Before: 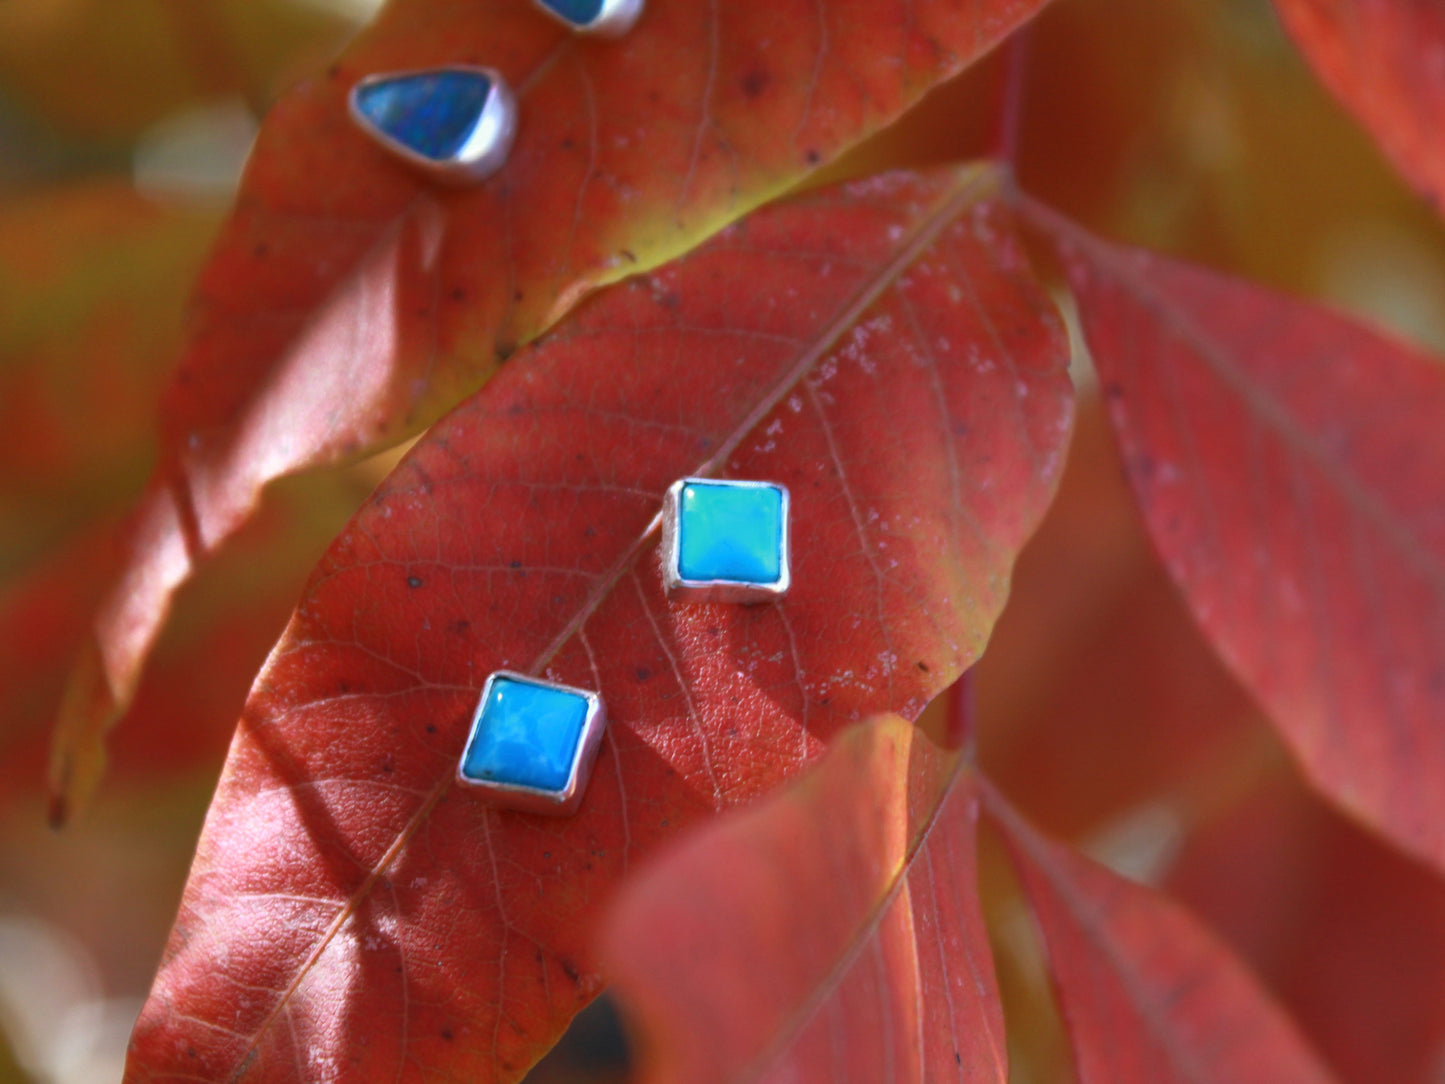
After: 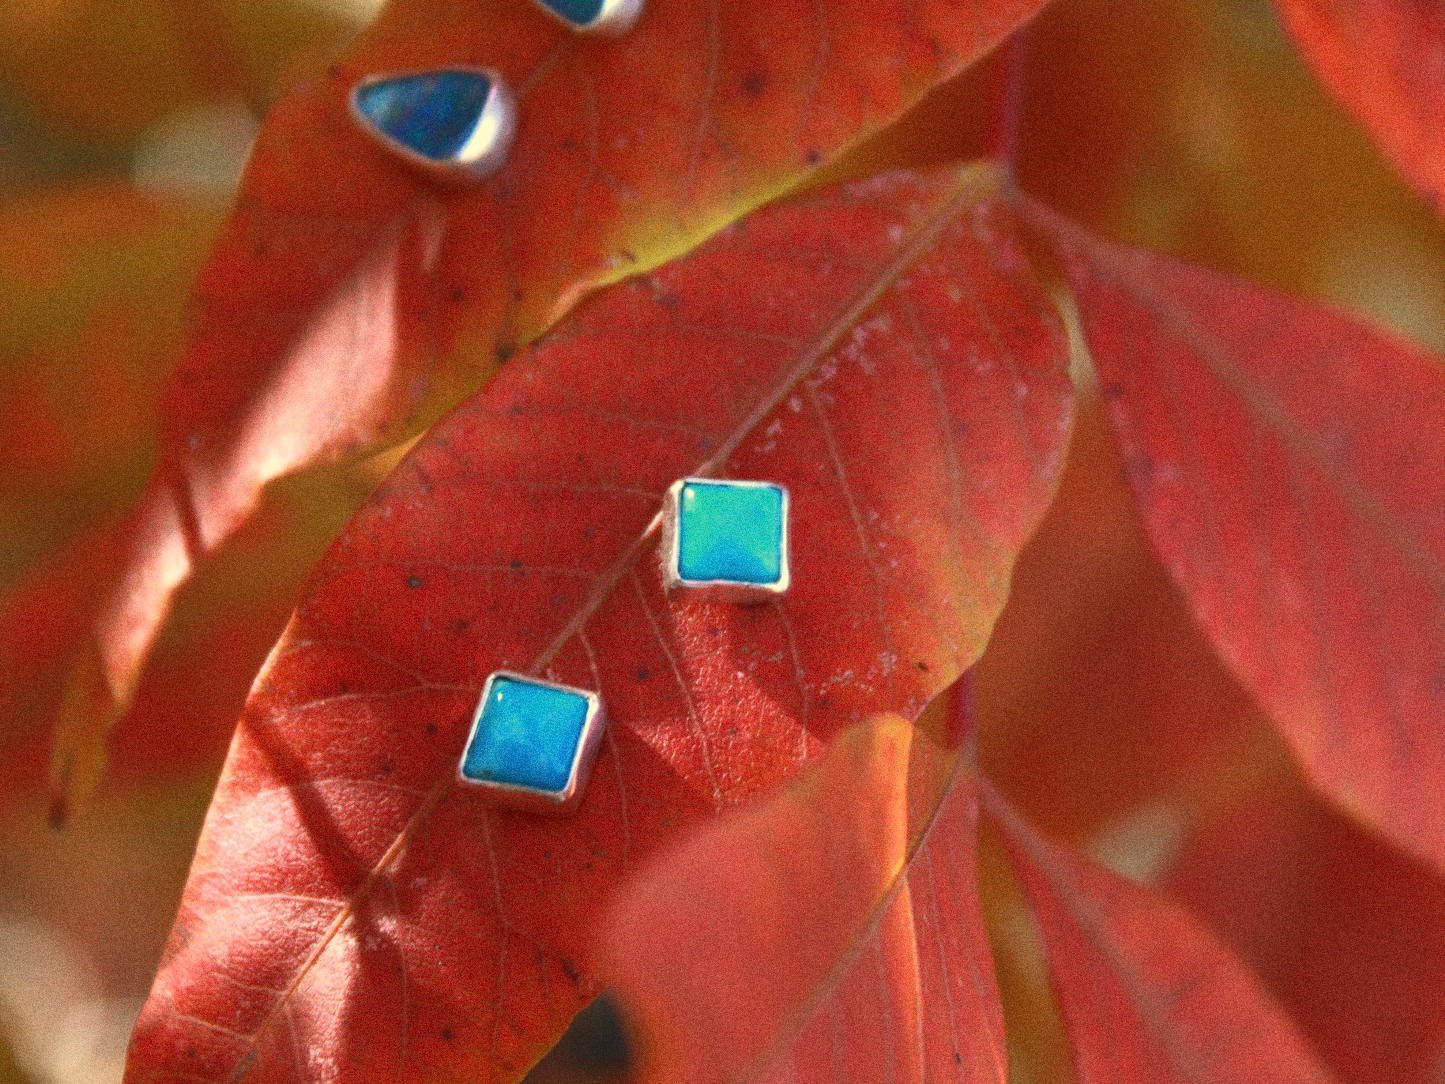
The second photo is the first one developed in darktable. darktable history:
grain: coarseness 0.09 ISO, strength 40%
white balance: red 1.123, blue 0.83
